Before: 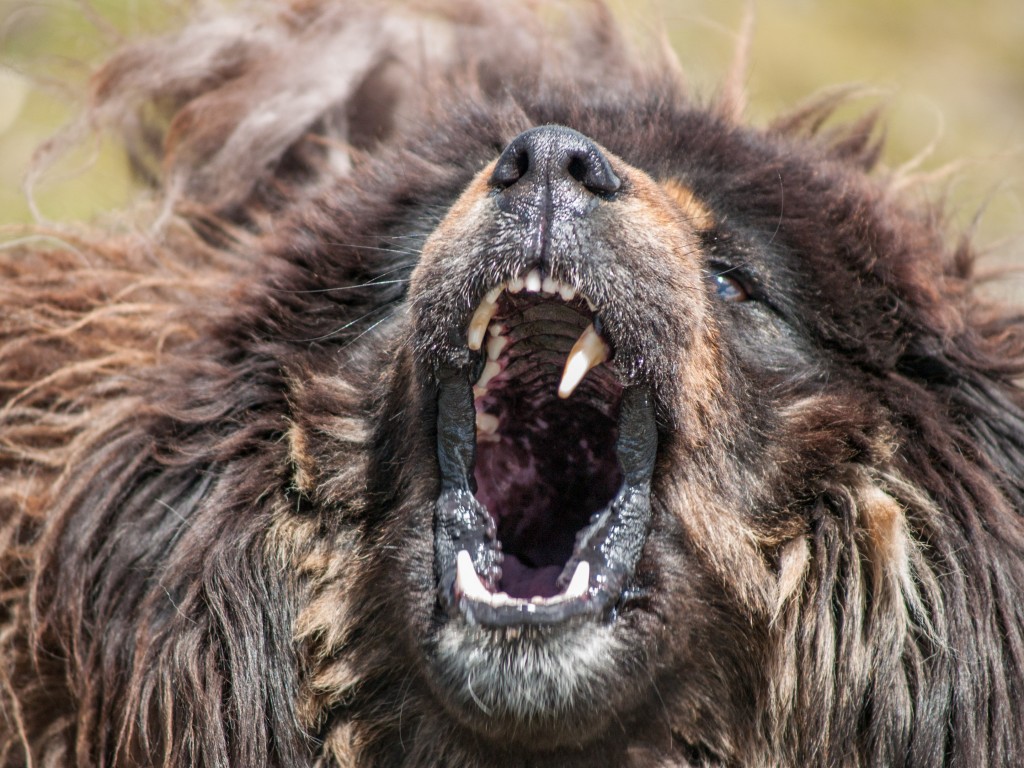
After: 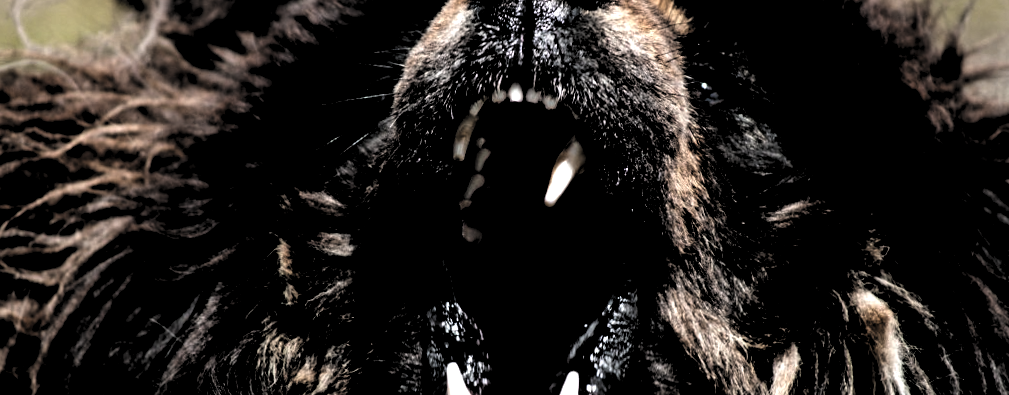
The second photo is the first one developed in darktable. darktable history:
crop and rotate: top 23.043%, bottom 23.437%
rotate and perspective: rotation -1.32°, lens shift (horizontal) -0.031, crop left 0.015, crop right 0.985, crop top 0.047, crop bottom 0.982
levels: levels [0.514, 0.759, 1]
tone equalizer: -8 EV -0.417 EV, -7 EV -0.389 EV, -6 EV -0.333 EV, -5 EV -0.222 EV, -3 EV 0.222 EV, -2 EV 0.333 EV, -1 EV 0.389 EV, +0 EV 0.417 EV, edges refinement/feathering 500, mask exposure compensation -1.57 EV, preserve details no
